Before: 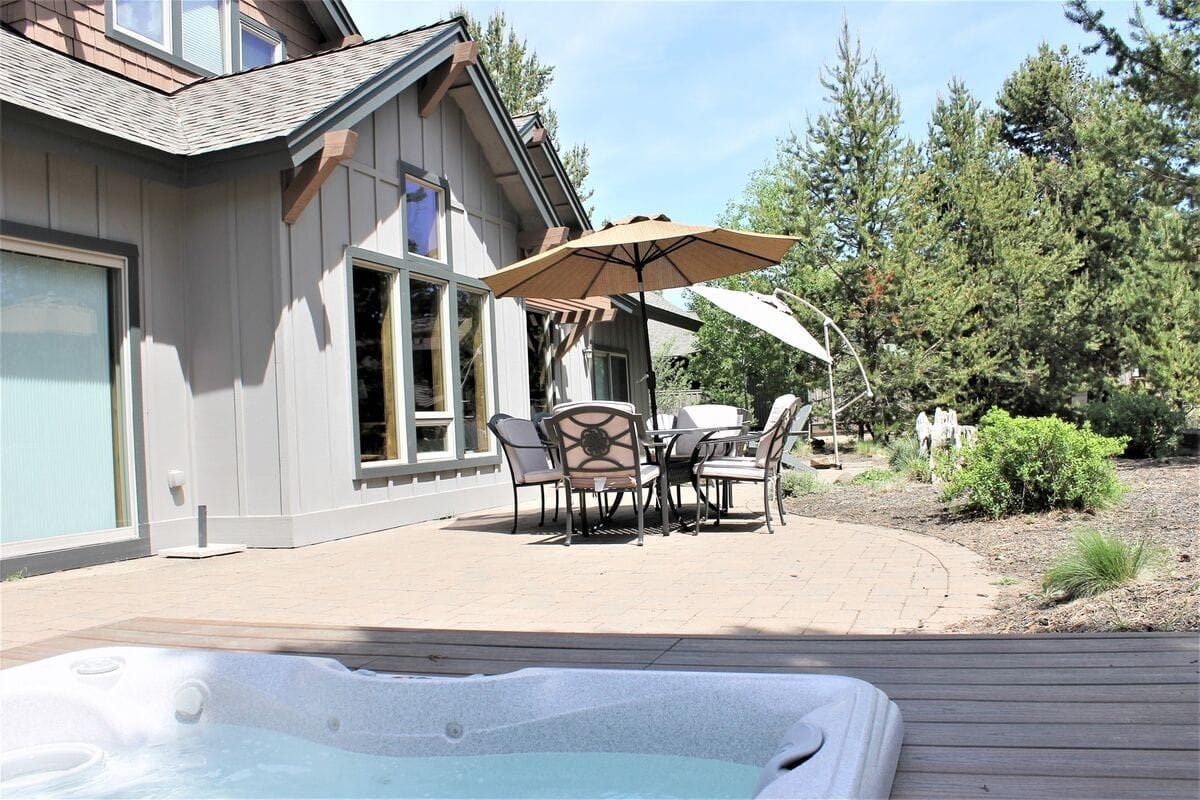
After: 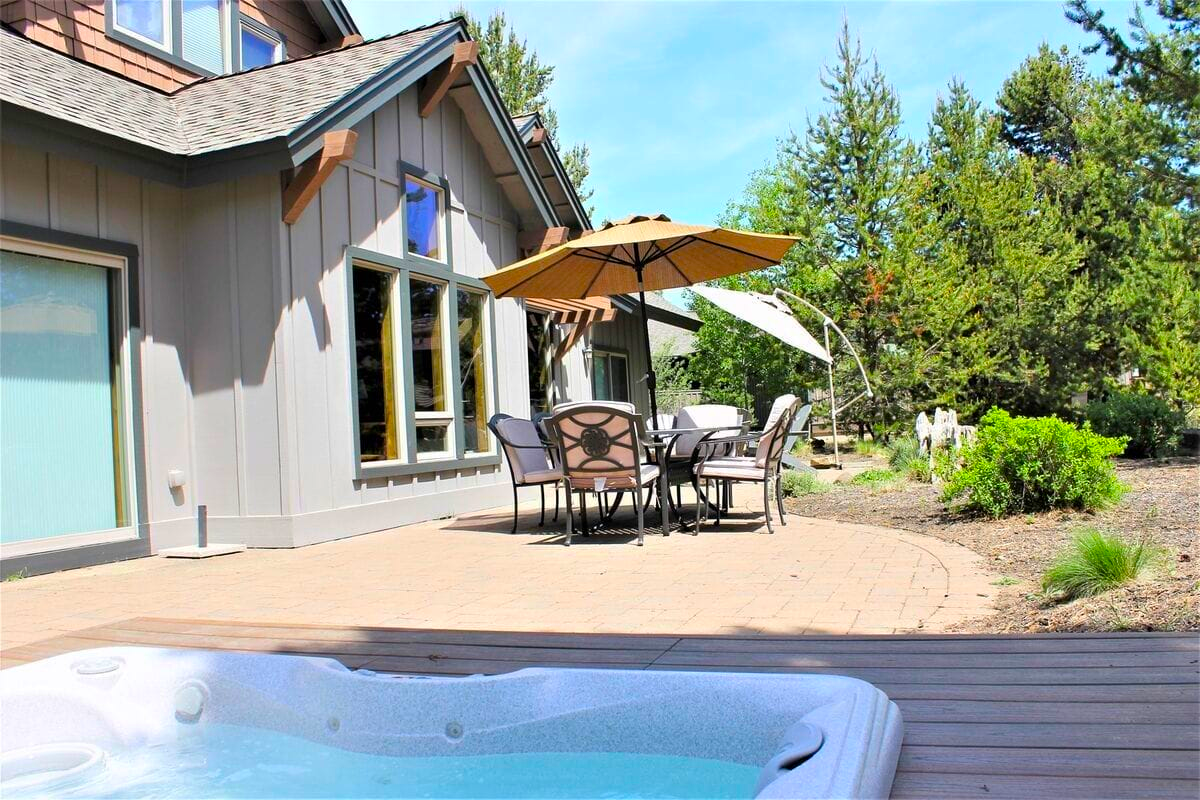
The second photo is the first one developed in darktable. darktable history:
color balance rgb: perceptual saturation grading › global saturation 30%, global vibrance 20%
contrast brightness saturation: brightness -0.02, saturation 0.35
